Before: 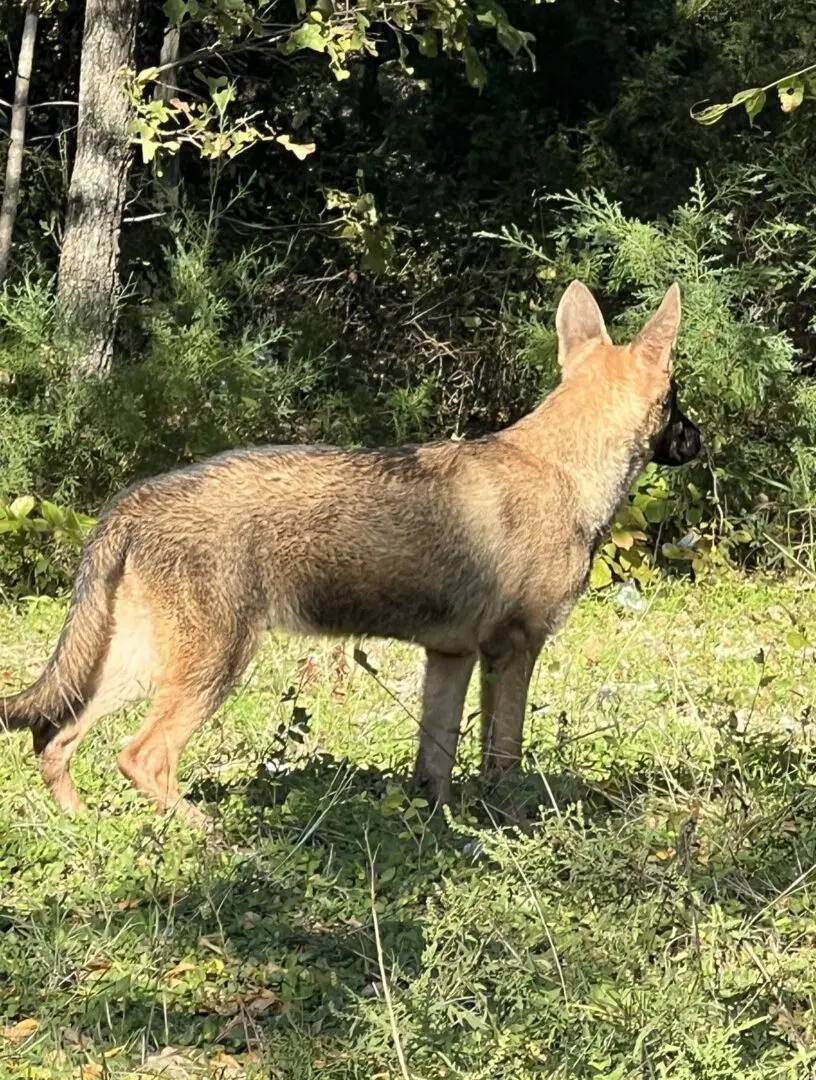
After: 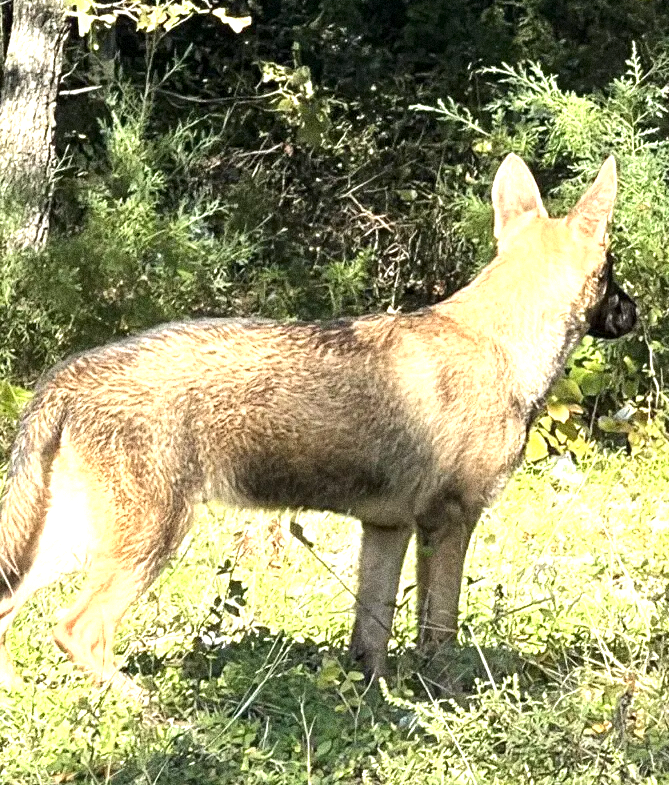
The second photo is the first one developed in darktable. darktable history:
crop: left 7.856%, top 11.836%, right 10.12%, bottom 15.387%
grain: coarseness 14.49 ISO, strength 48.04%, mid-tones bias 35%
exposure: black level correction 0, exposure 1 EV, compensate exposure bias true, compensate highlight preservation false
local contrast: mode bilateral grid, contrast 20, coarseness 50, detail 120%, midtone range 0.2
